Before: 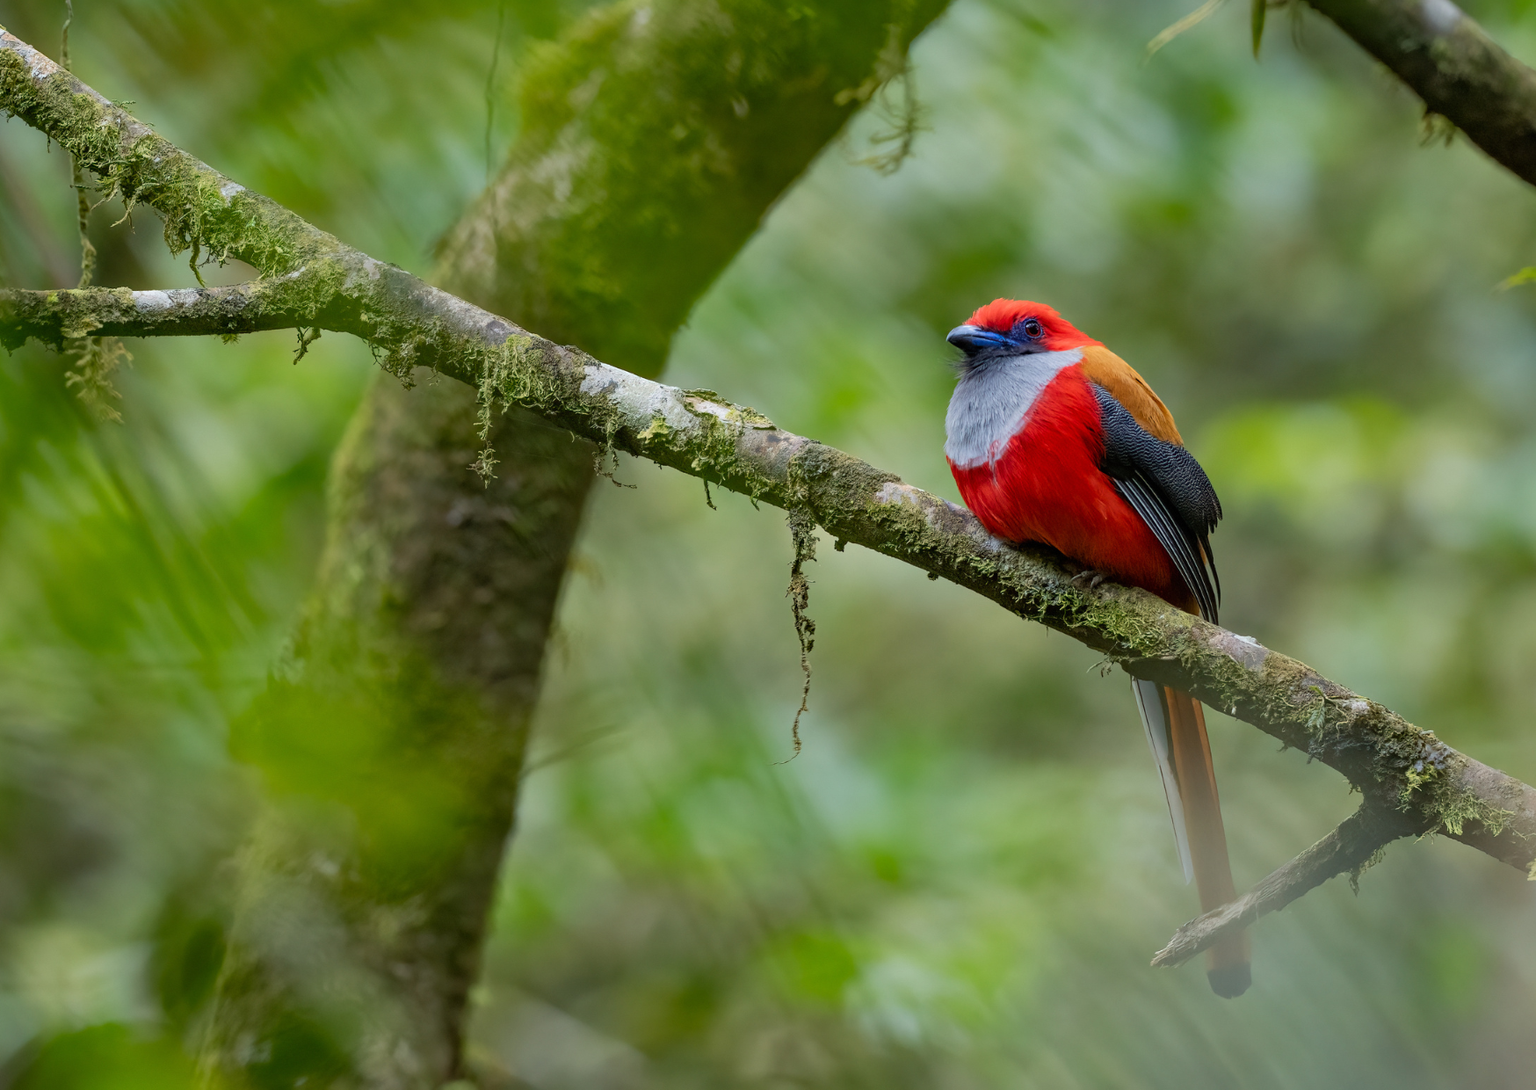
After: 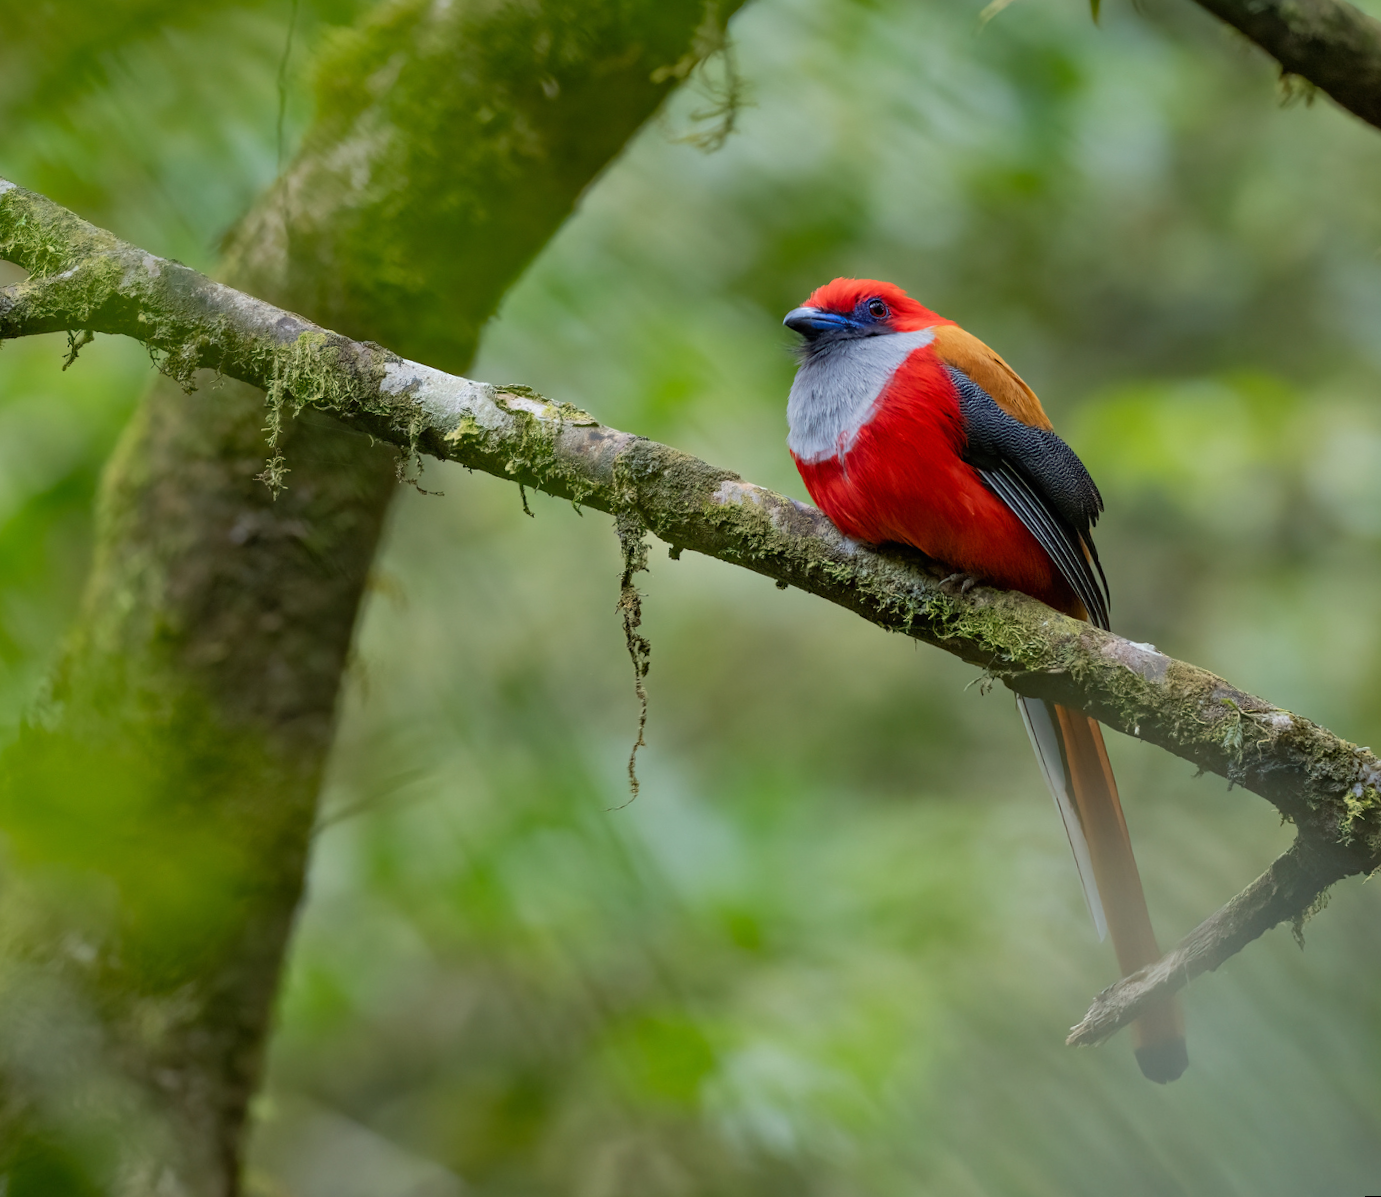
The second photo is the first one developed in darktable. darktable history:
crop and rotate: left 14.584%
rotate and perspective: rotation -1.68°, lens shift (vertical) -0.146, crop left 0.049, crop right 0.912, crop top 0.032, crop bottom 0.96
